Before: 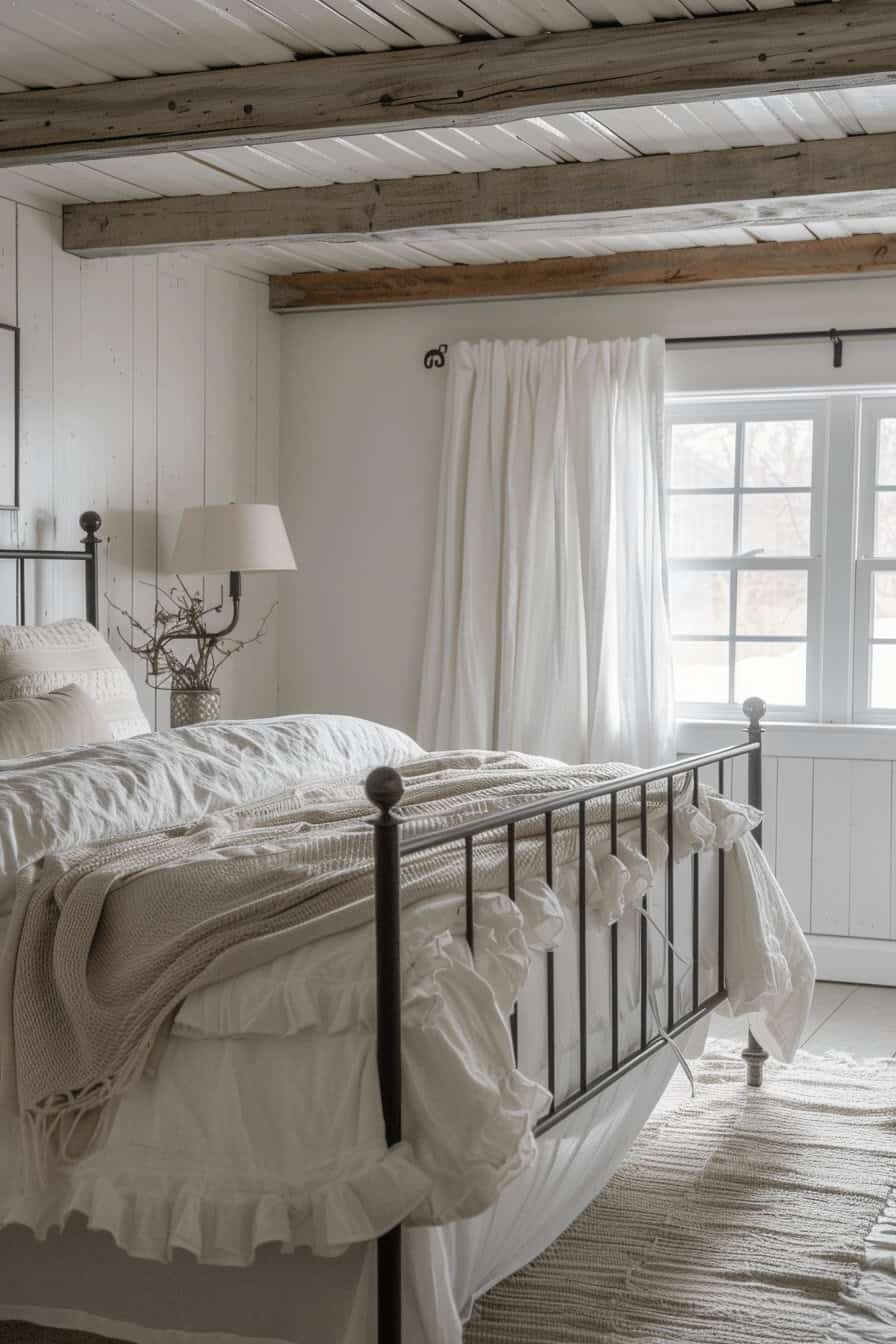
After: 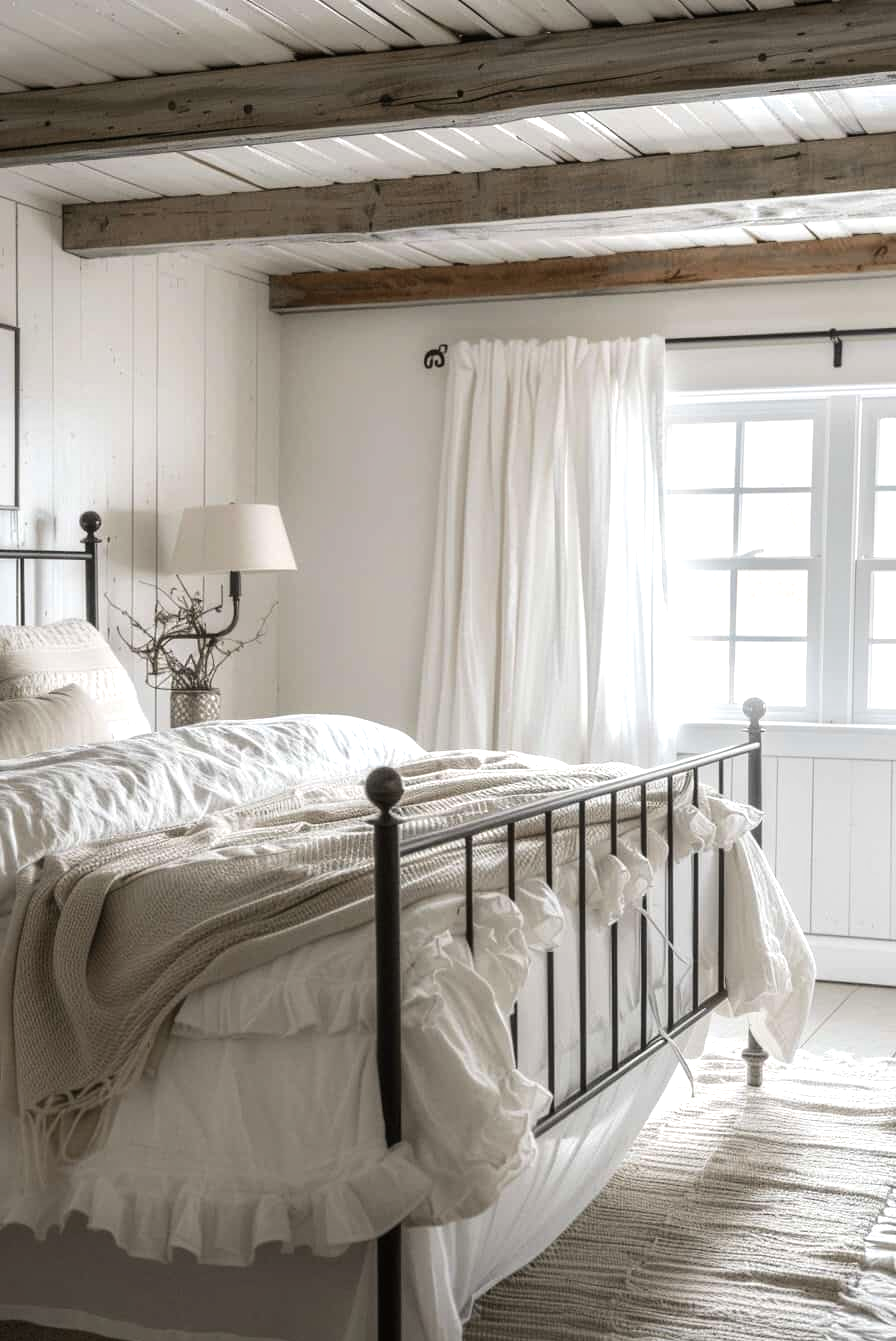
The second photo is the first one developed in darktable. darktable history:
tone equalizer: -8 EV 0.001 EV, -7 EV -0.002 EV, -6 EV 0.002 EV, -5 EV -0.03 EV, -4 EV -0.116 EV, -3 EV -0.169 EV, -2 EV 0.24 EV, -1 EV 0.702 EV, +0 EV 0.493 EV
crop: top 0.05%, bottom 0.098%
